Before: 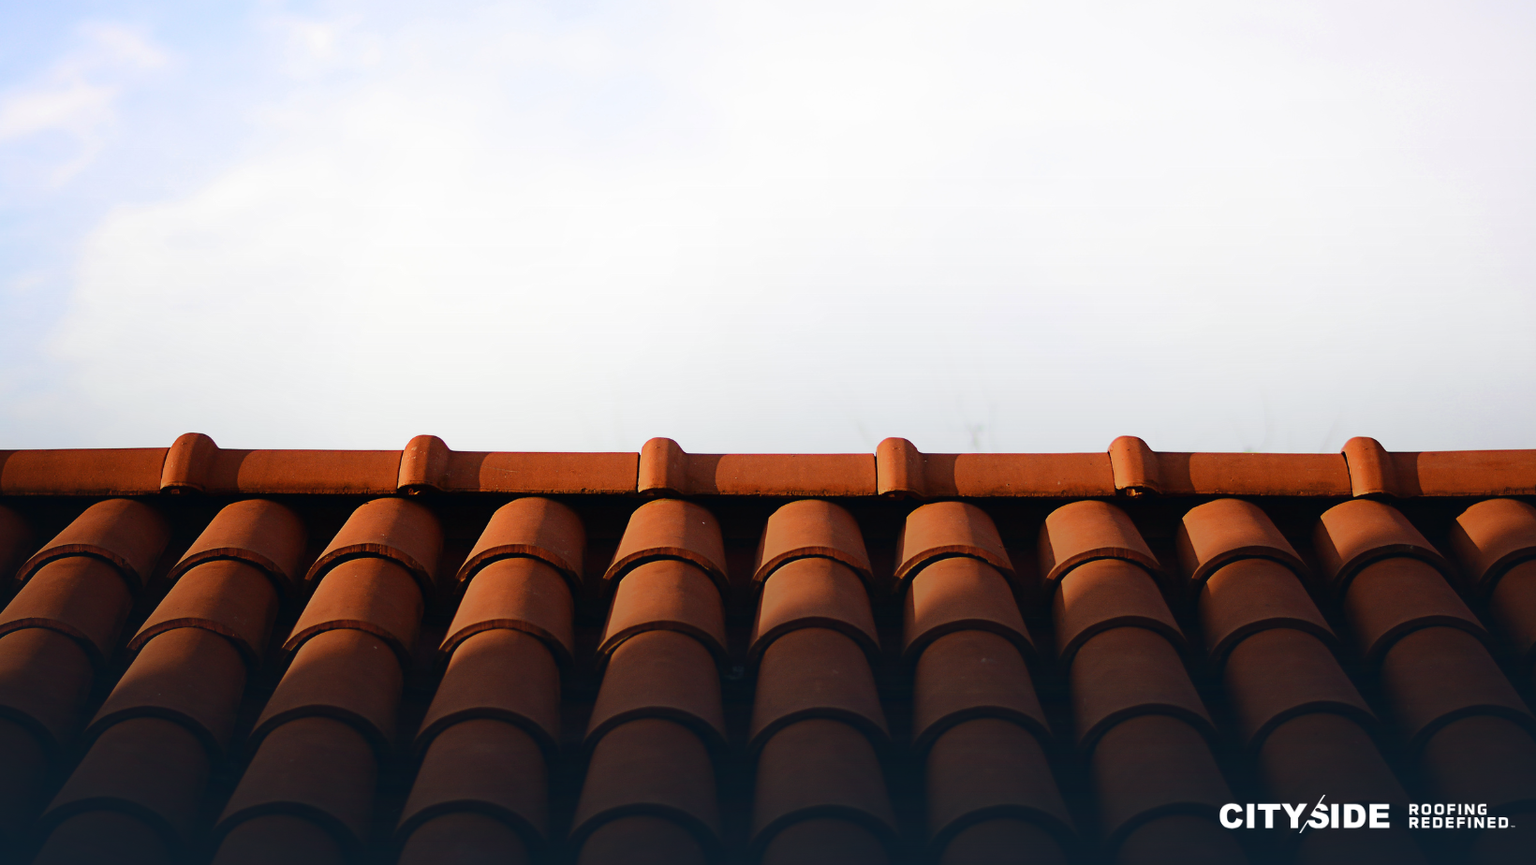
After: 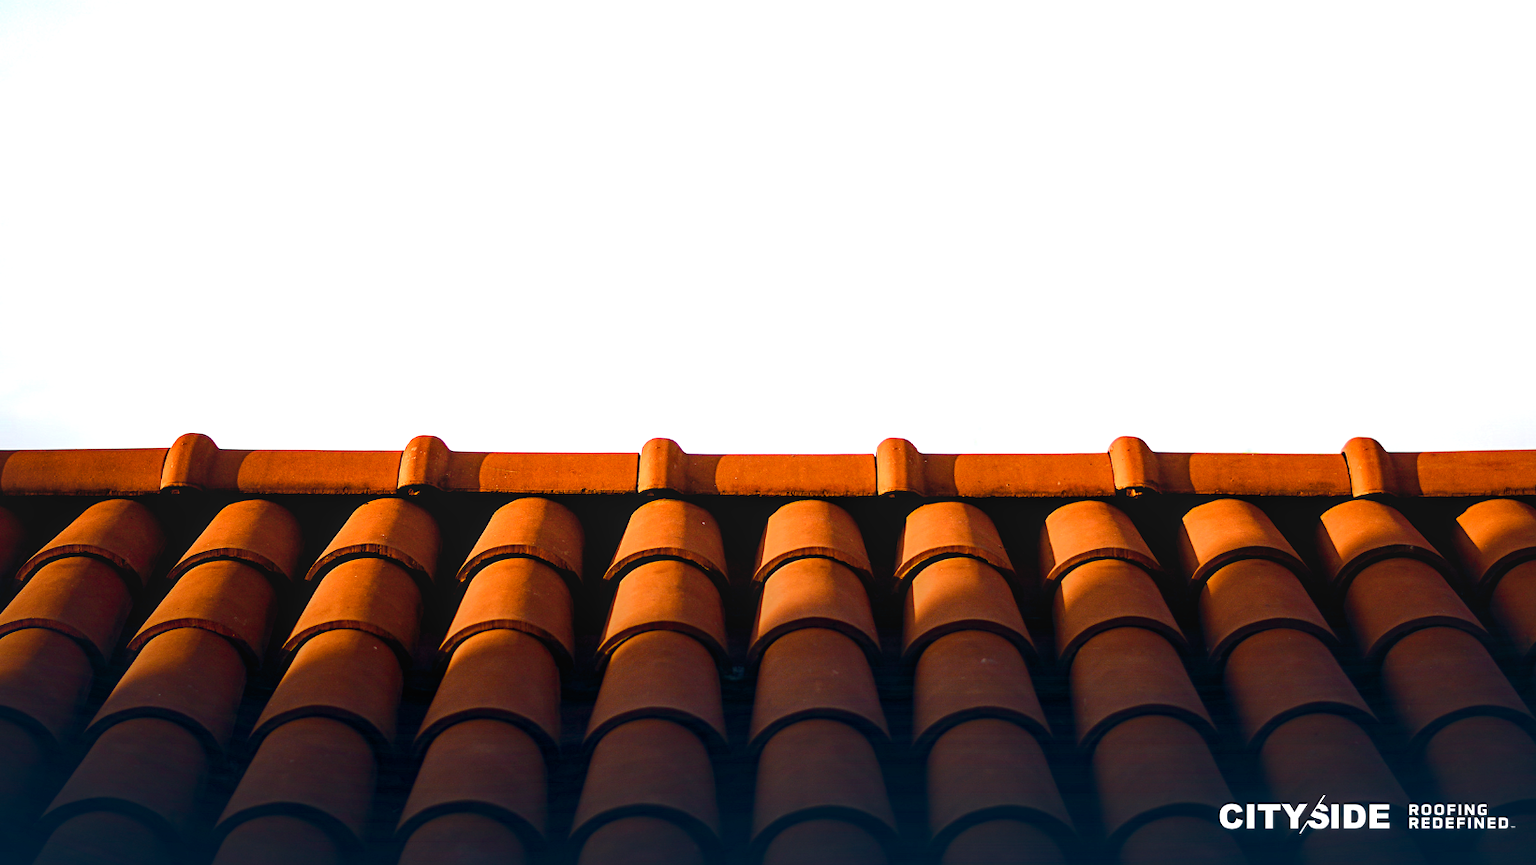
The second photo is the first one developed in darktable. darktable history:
color balance rgb: global offset › luminance -0.51%, perceptual saturation grading › global saturation 27.53%, perceptual saturation grading › highlights -25%, perceptual saturation grading › shadows 25%, perceptual brilliance grading › highlights 6.62%, perceptual brilliance grading › mid-tones 17.07%, perceptual brilliance grading › shadows -5.23%
local contrast: on, module defaults
exposure: black level correction 0.001, exposure 0.5 EV, compensate exposure bias true, compensate highlight preservation false
